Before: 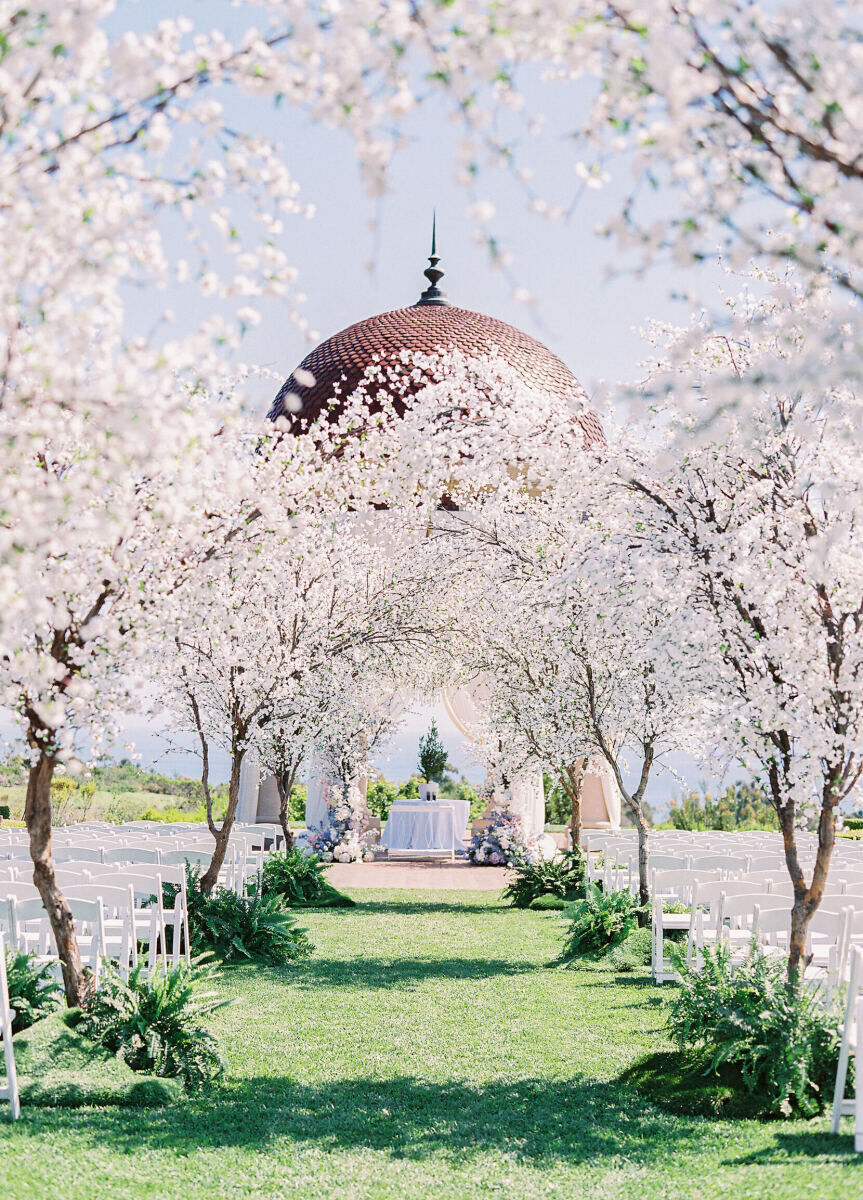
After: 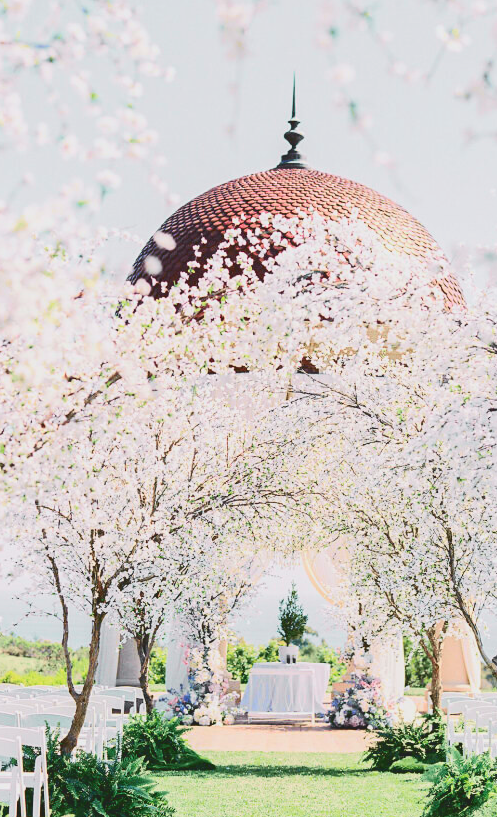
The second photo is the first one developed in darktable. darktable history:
tone curve: curves: ch0 [(0, 0.11) (0.181, 0.223) (0.405, 0.46) (0.456, 0.528) (0.634, 0.728) (0.877, 0.89) (0.984, 0.935)]; ch1 [(0, 0.052) (0.443, 0.43) (0.492, 0.485) (0.566, 0.579) (0.595, 0.625) (0.608, 0.654) (0.65, 0.708) (1, 0.961)]; ch2 [(0, 0) (0.33, 0.301) (0.421, 0.443) (0.447, 0.489) (0.495, 0.492) (0.537, 0.57) (0.586, 0.591) (0.663, 0.686) (1, 1)], color space Lab, independent channels, preserve colors none
crop: left 16.256%, top 11.48%, right 26.121%, bottom 20.409%
